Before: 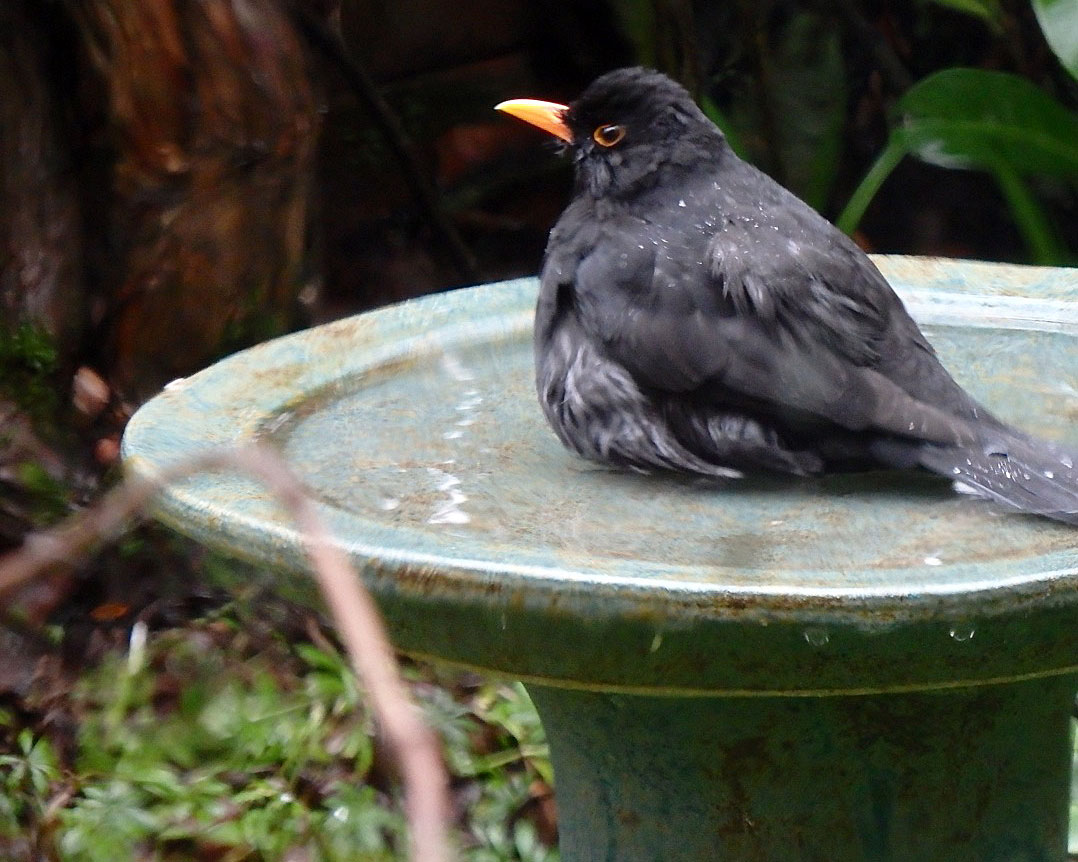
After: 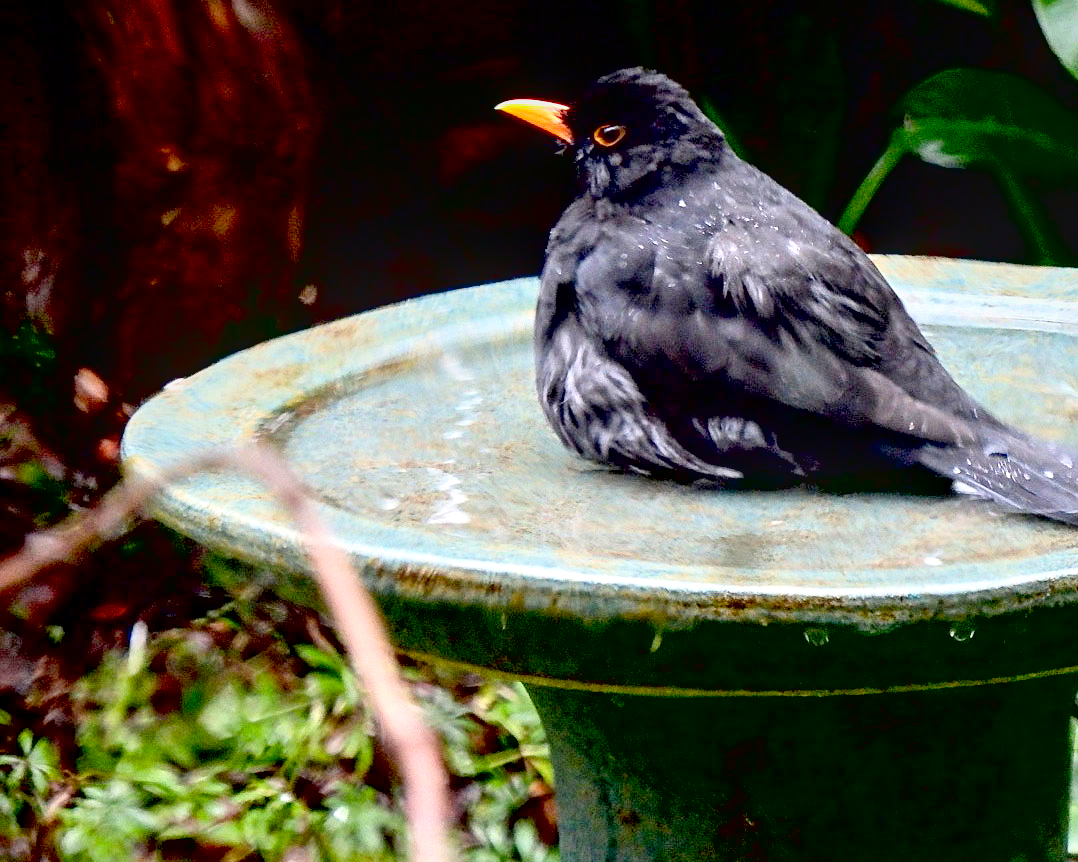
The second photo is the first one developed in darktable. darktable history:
local contrast: detail 130%
exposure: black level correction 0.031, exposure 0.304 EV, compensate highlight preservation false
contrast brightness saturation: contrast 0.2, brightness 0.16, saturation 0.22
